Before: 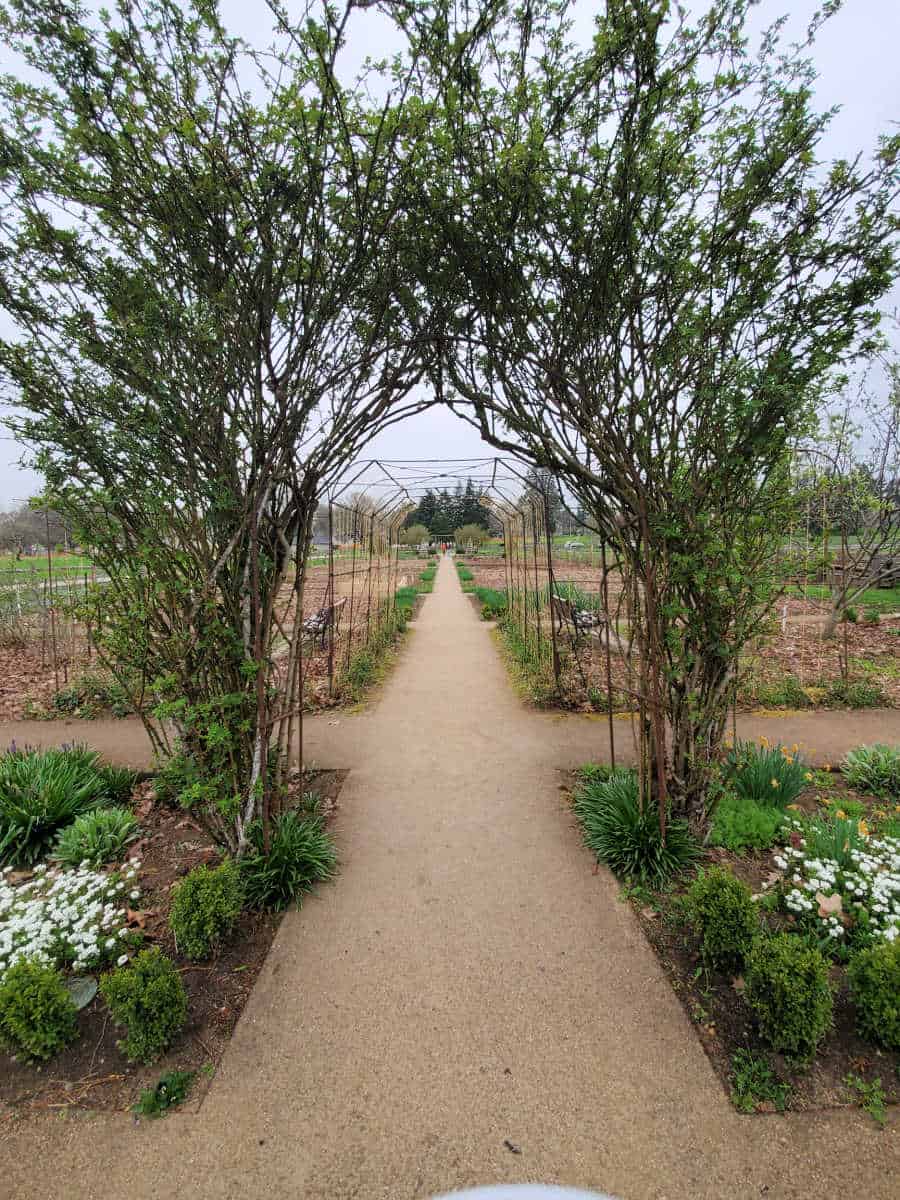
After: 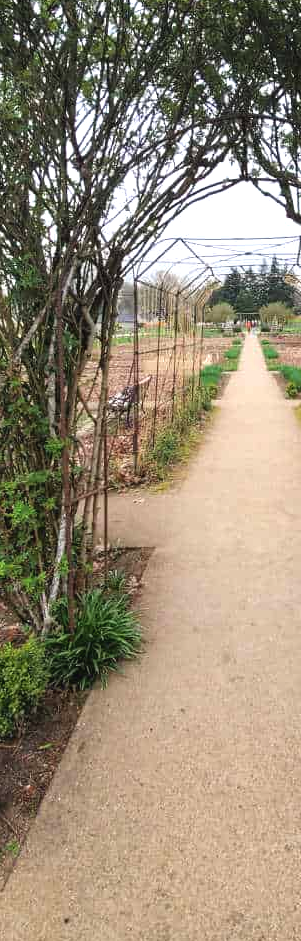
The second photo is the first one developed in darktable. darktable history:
exposure: black level correction -0.002, exposure 0.54 EV, compensate highlight preservation false
crop and rotate: left 21.77%, top 18.528%, right 44.676%, bottom 2.997%
